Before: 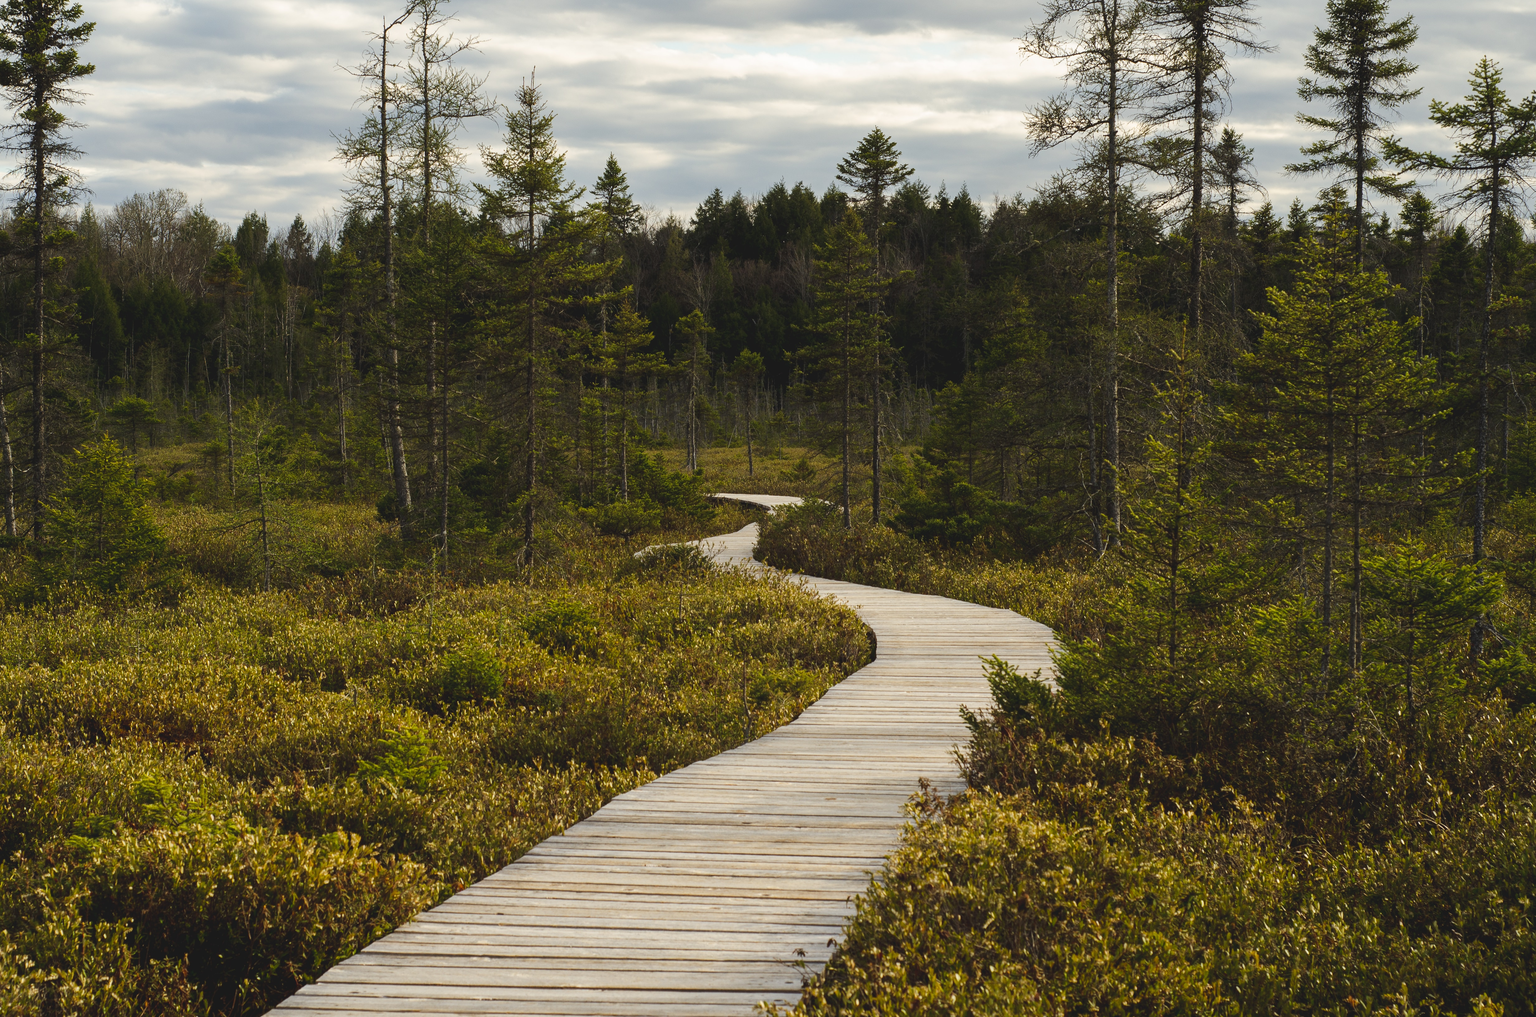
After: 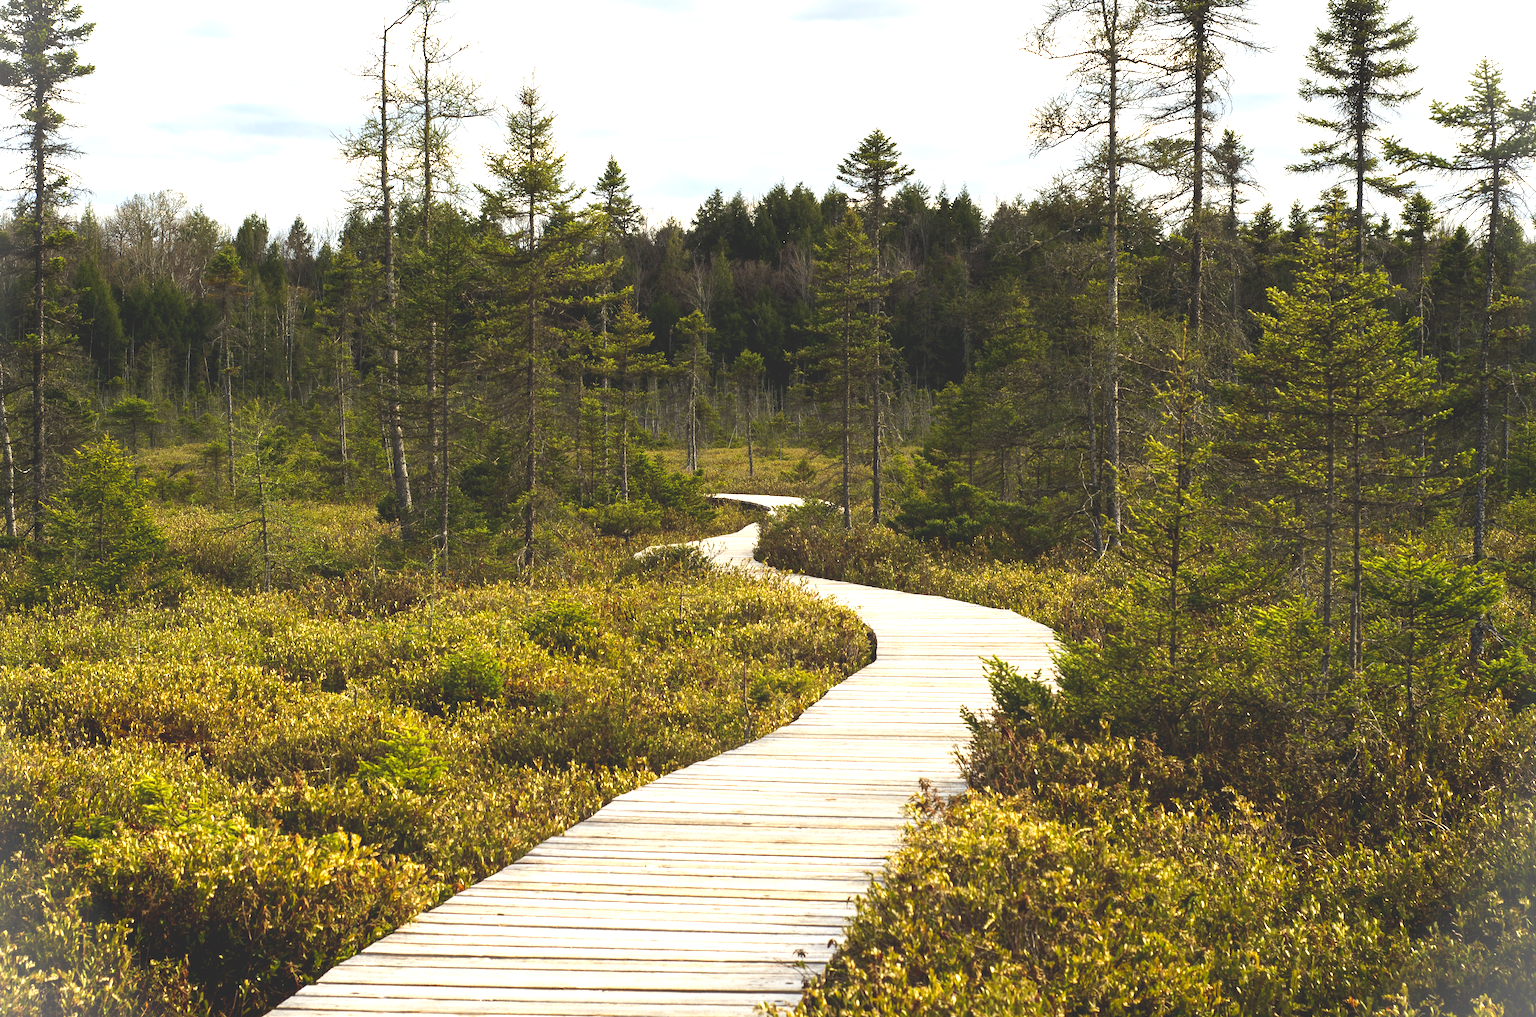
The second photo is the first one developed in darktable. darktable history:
exposure: black level correction 0, exposure 1.2 EV, compensate highlight preservation false
vignetting: fall-off start 100%, brightness 0.3, saturation 0
